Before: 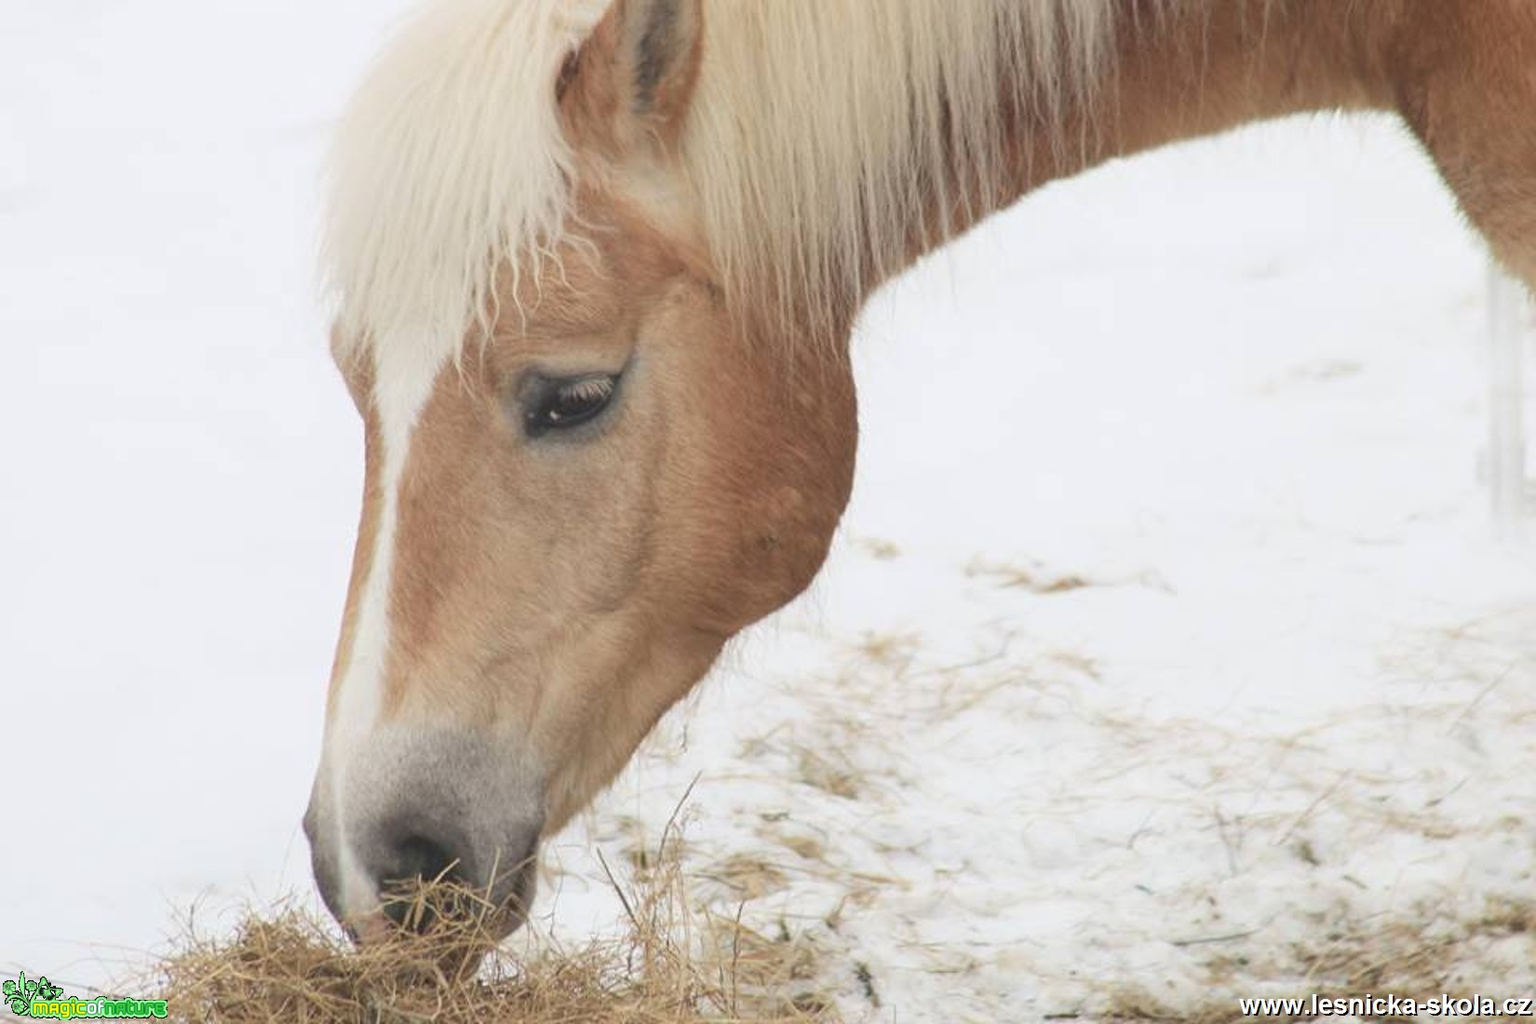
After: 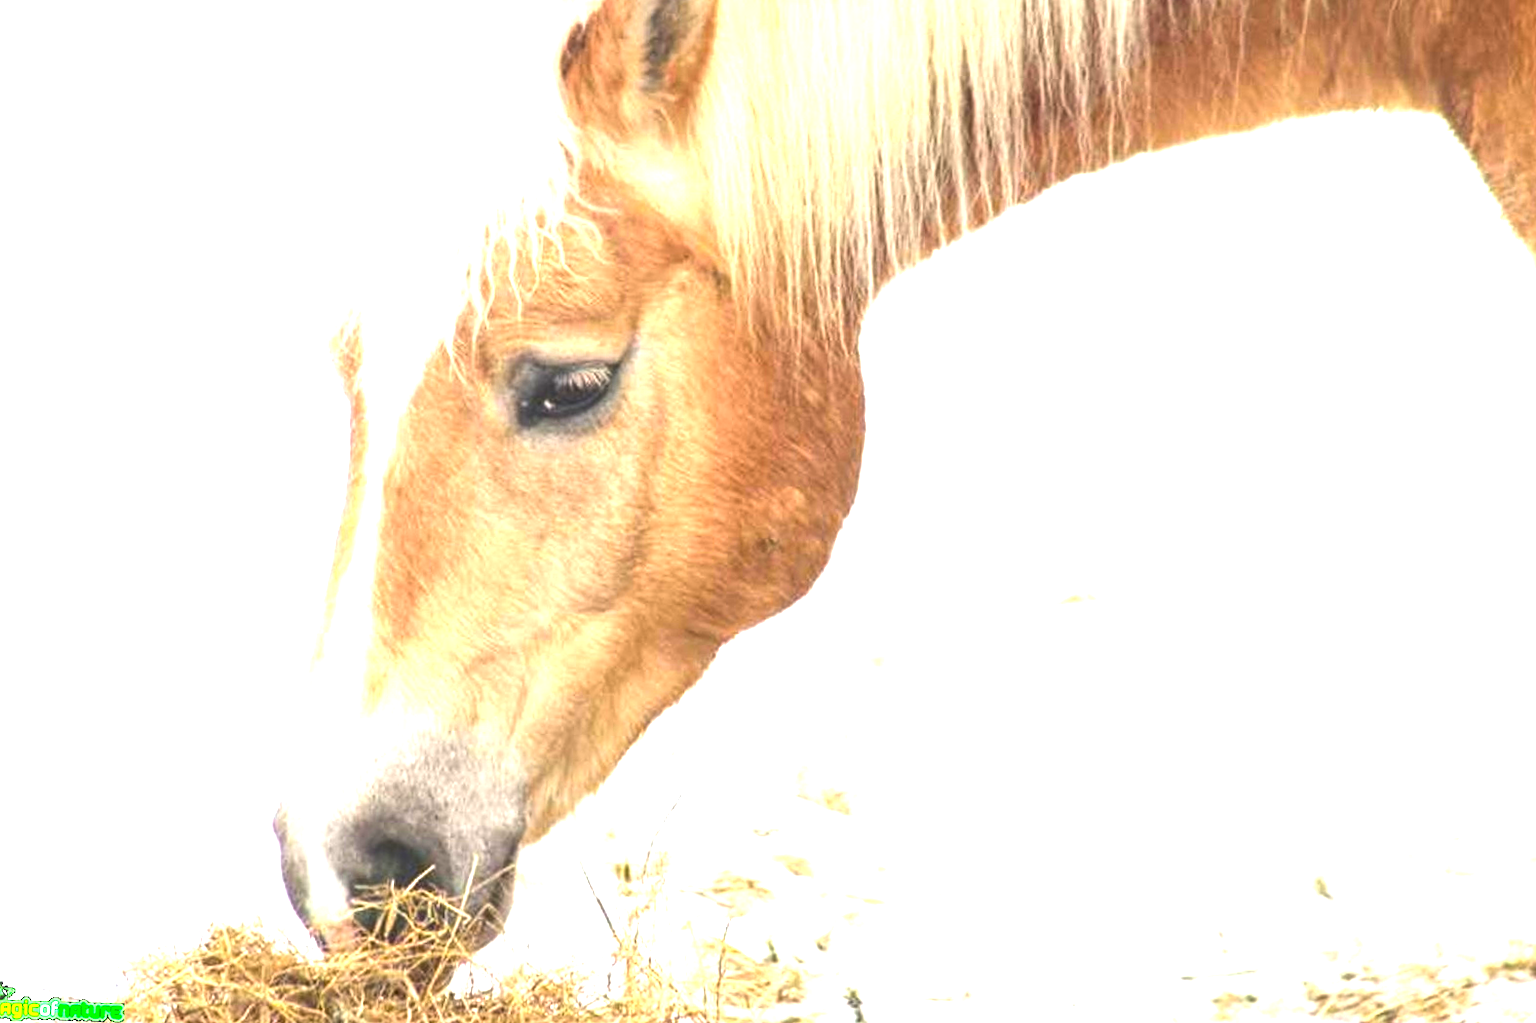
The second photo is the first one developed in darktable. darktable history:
local contrast: detail 130%
crop and rotate: angle -1.8°
exposure: black level correction -0.005, exposure 1.005 EV, compensate highlight preservation false
color balance rgb: perceptual saturation grading › global saturation 30.544%, perceptual brilliance grading › global brilliance 14.513%, perceptual brilliance grading › shadows -34.955%, global vibrance 19.768%
contrast brightness saturation: saturation 0.127
